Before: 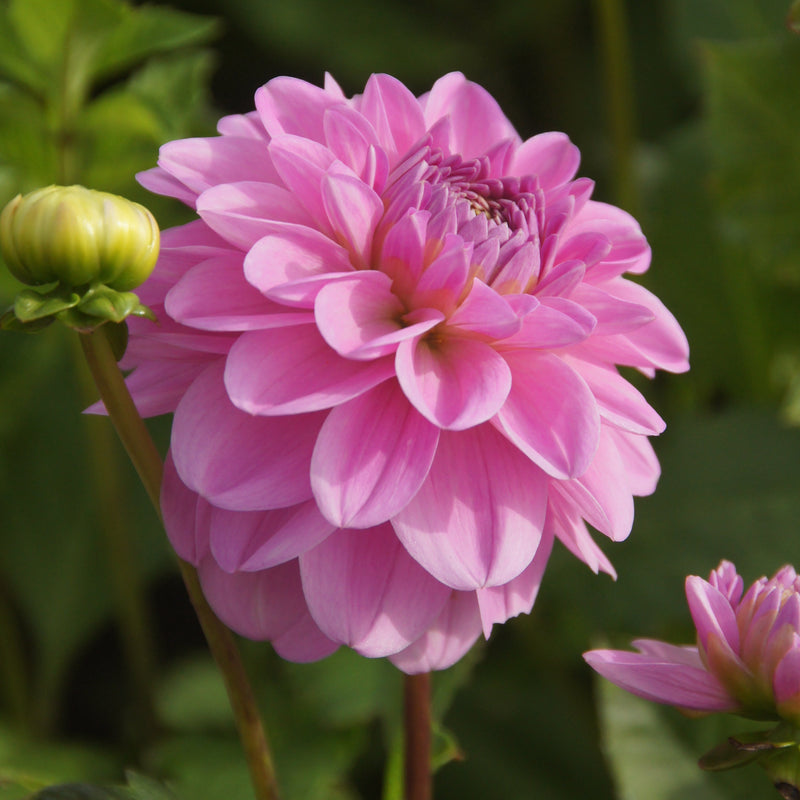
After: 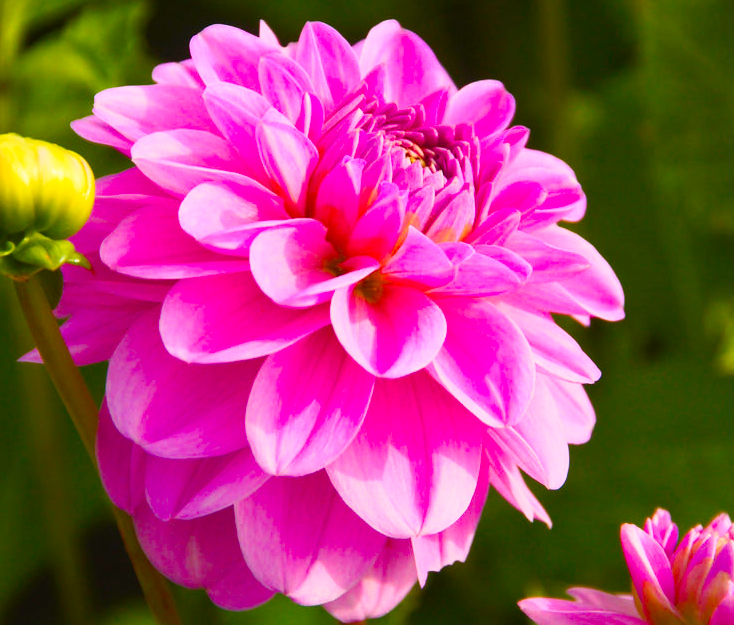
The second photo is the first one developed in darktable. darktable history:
shadows and highlights: shadows 0.245, highlights 39.2
color balance rgb: highlights gain › chroma 3.036%, highlights gain › hue 77.33°, linear chroma grading › global chroma 15.195%, perceptual saturation grading › global saturation 20%, perceptual saturation grading › highlights -25.696%, perceptual saturation grading › shadows 49.254%, global vibrance 41.634%
contrast brightness saturation: contrast 0.204, brightness 0.159, saturation 0.221
crop: left 8.157%, top 6.529%, bottom 15.234%
